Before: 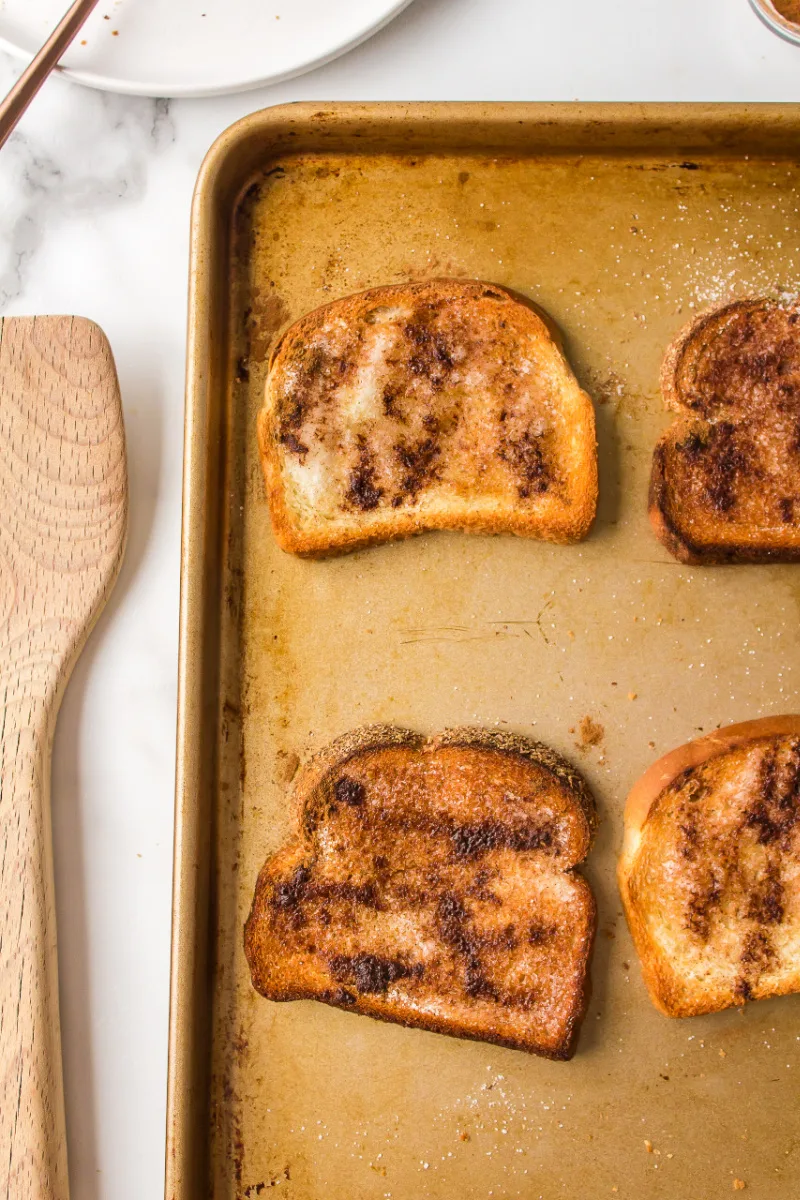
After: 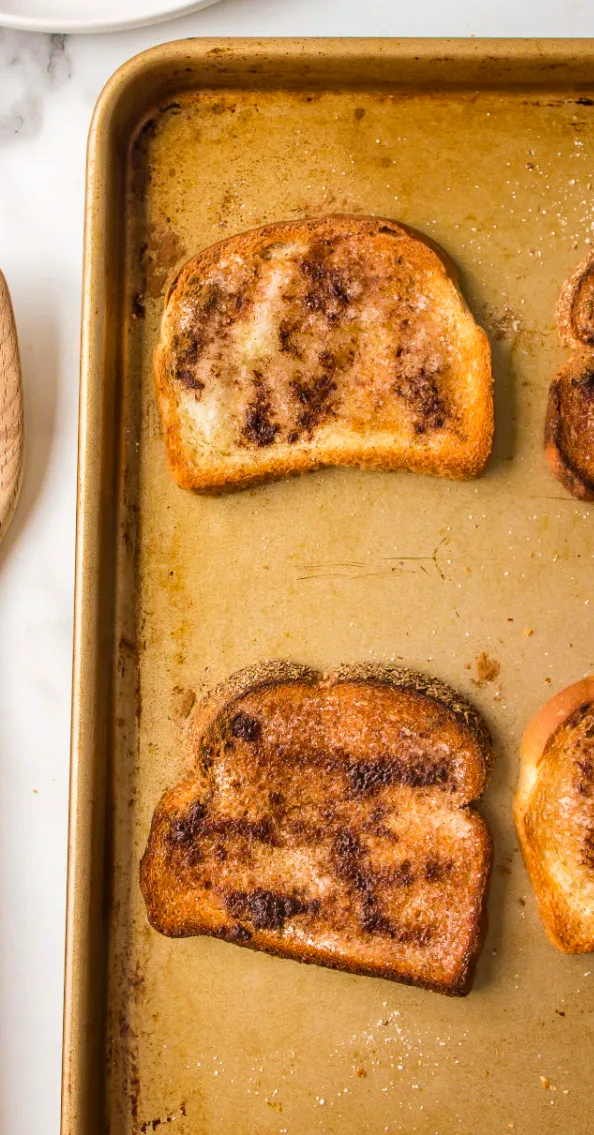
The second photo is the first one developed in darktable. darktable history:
crop and rotate: left 13.134%, top 5.36%, right 12.598%
velvia: on, module defaults
haze removal: compatibility mode true, adaptive false
